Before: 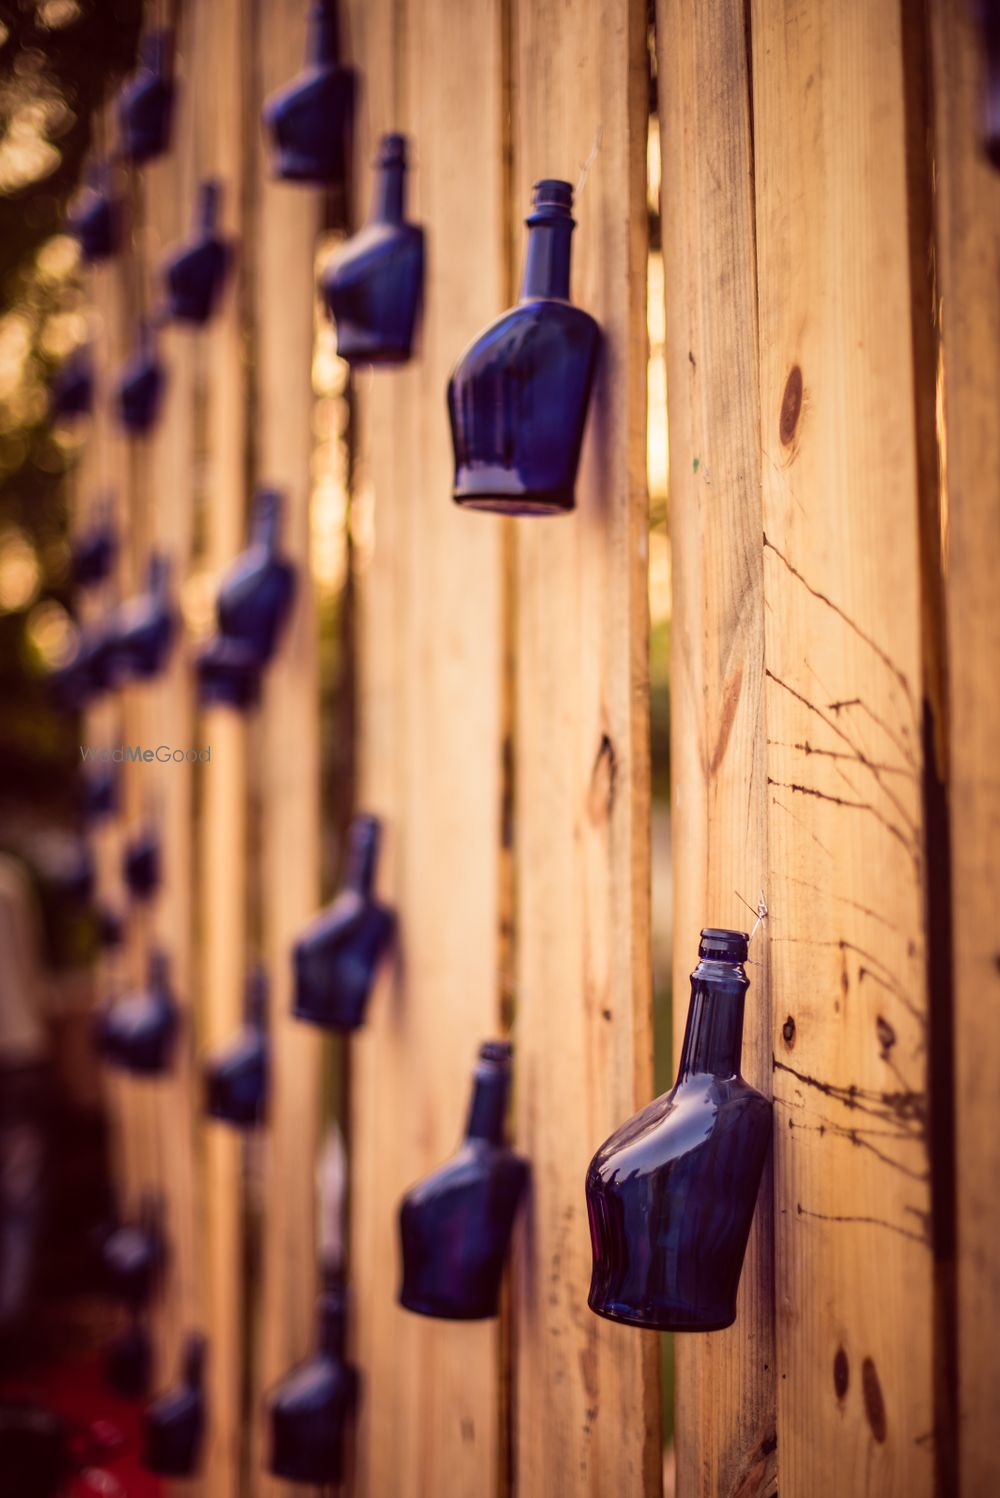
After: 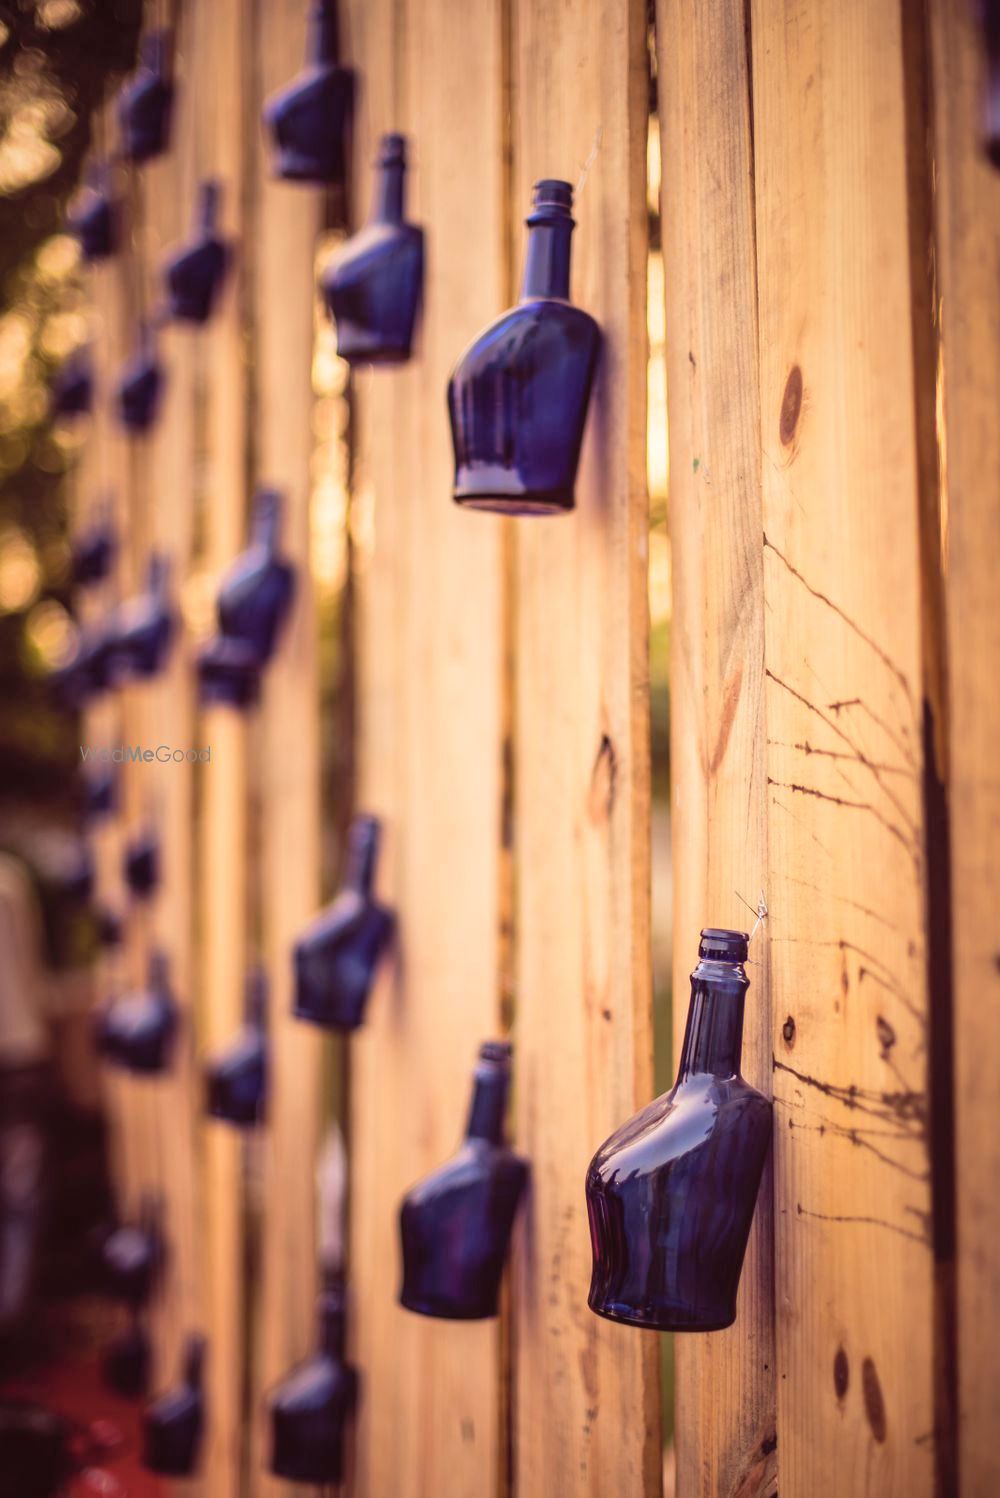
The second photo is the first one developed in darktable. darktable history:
contrast brightness saturation: brightness 0.144
